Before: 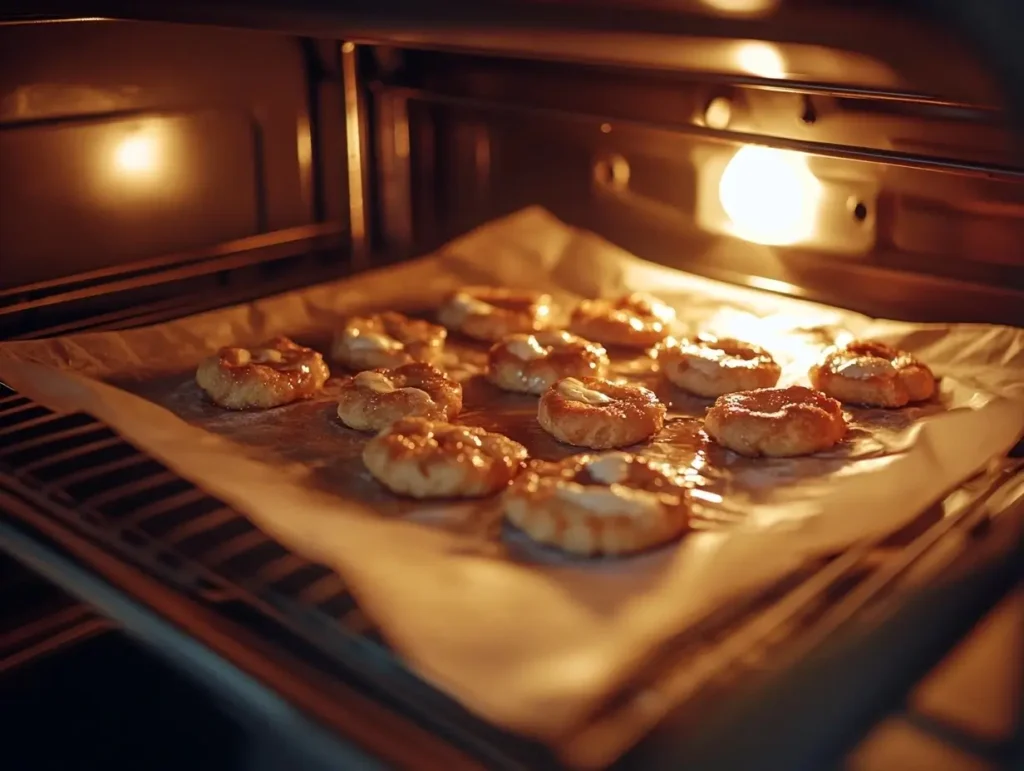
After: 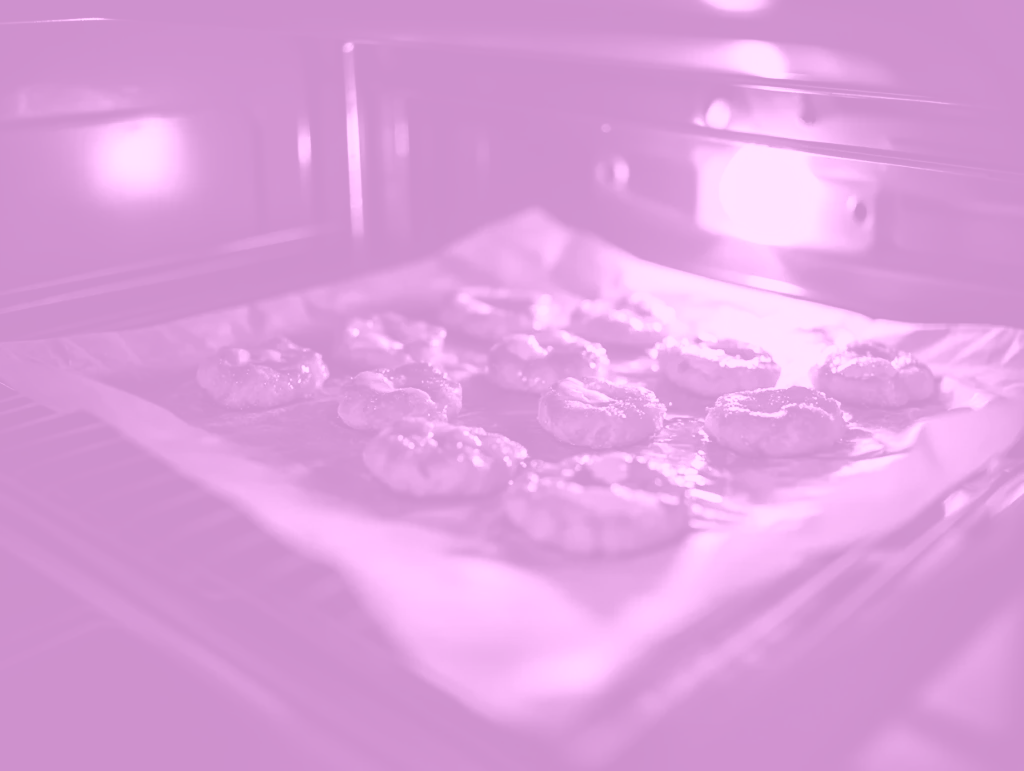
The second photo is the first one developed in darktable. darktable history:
levels: levels [0, 0.51, 1]
colorize: hue 331.2°, saturation 69%, source mix 30.28%, lightness 69.02%, version 1
contrast brightness saturation: contrast 0.22, brightness -0.19, saturation 0.24
white balance: emerald 1
